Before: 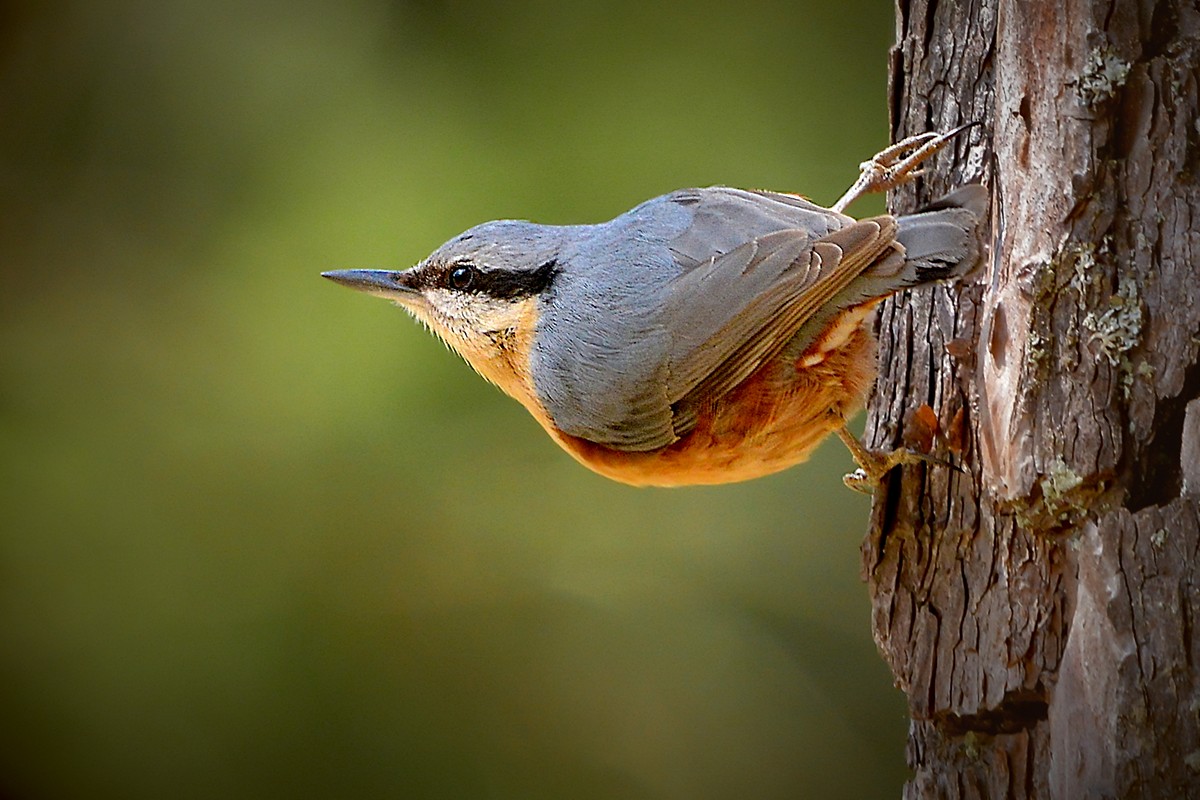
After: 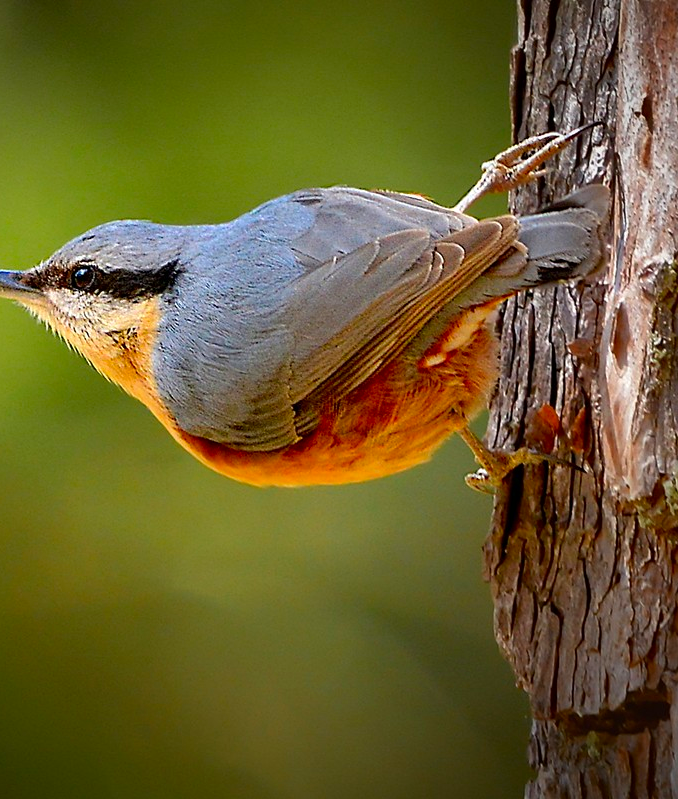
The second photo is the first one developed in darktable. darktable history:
crop: left 31.514%, top 0.019%, right 11.907%
contrast equalizer: y [[0.5, 0.502, 0.506, 0.511, 0.52, 0.537], [0.5 ×6], [0.505, 0.509, 0.518, 0.534, 0.553, 0.561], [0 ×6], [0 ×6]], mix 0.28
color correction: highlights b* -0.04, saturation 1.3
